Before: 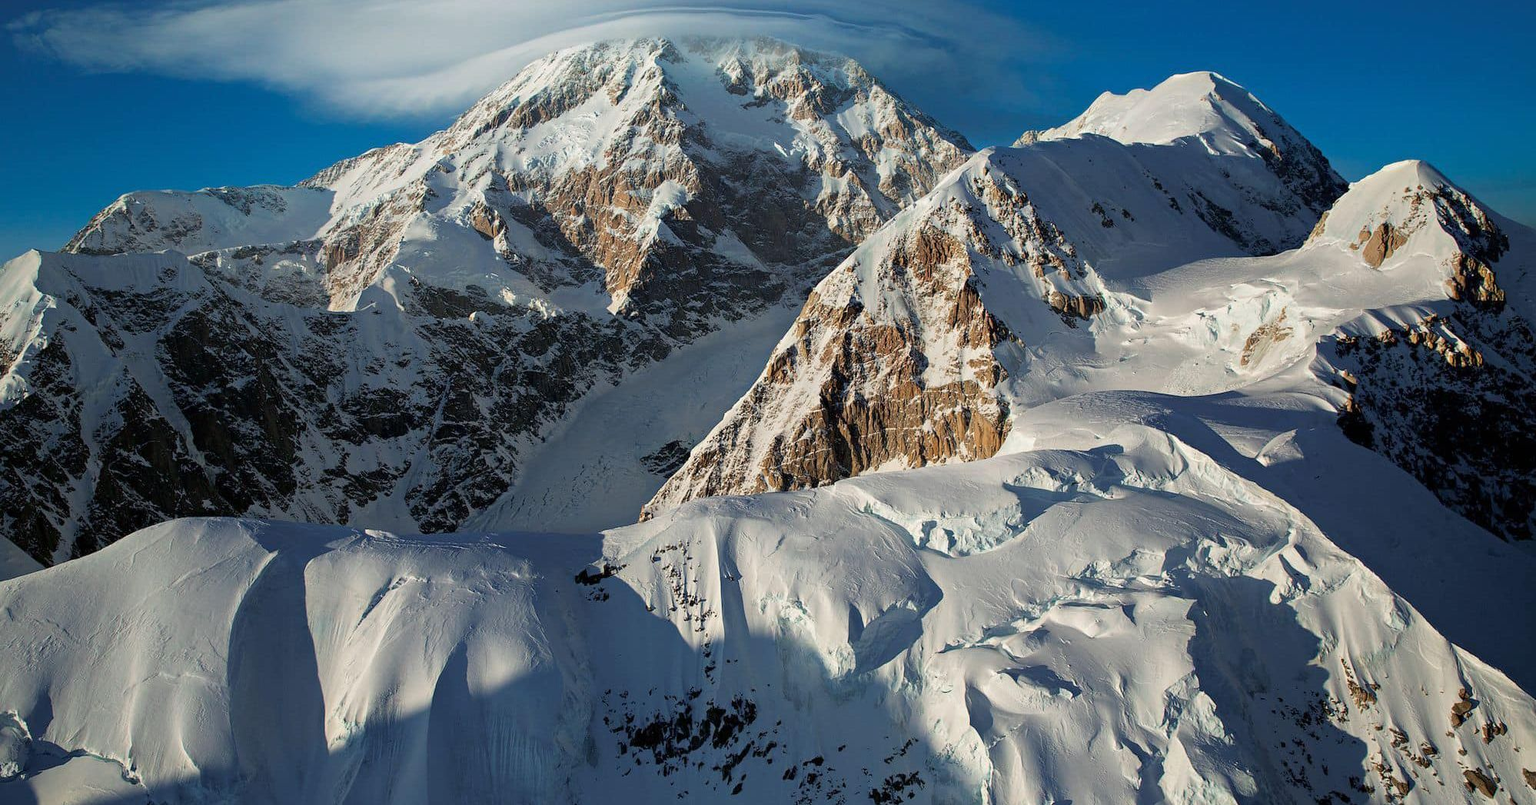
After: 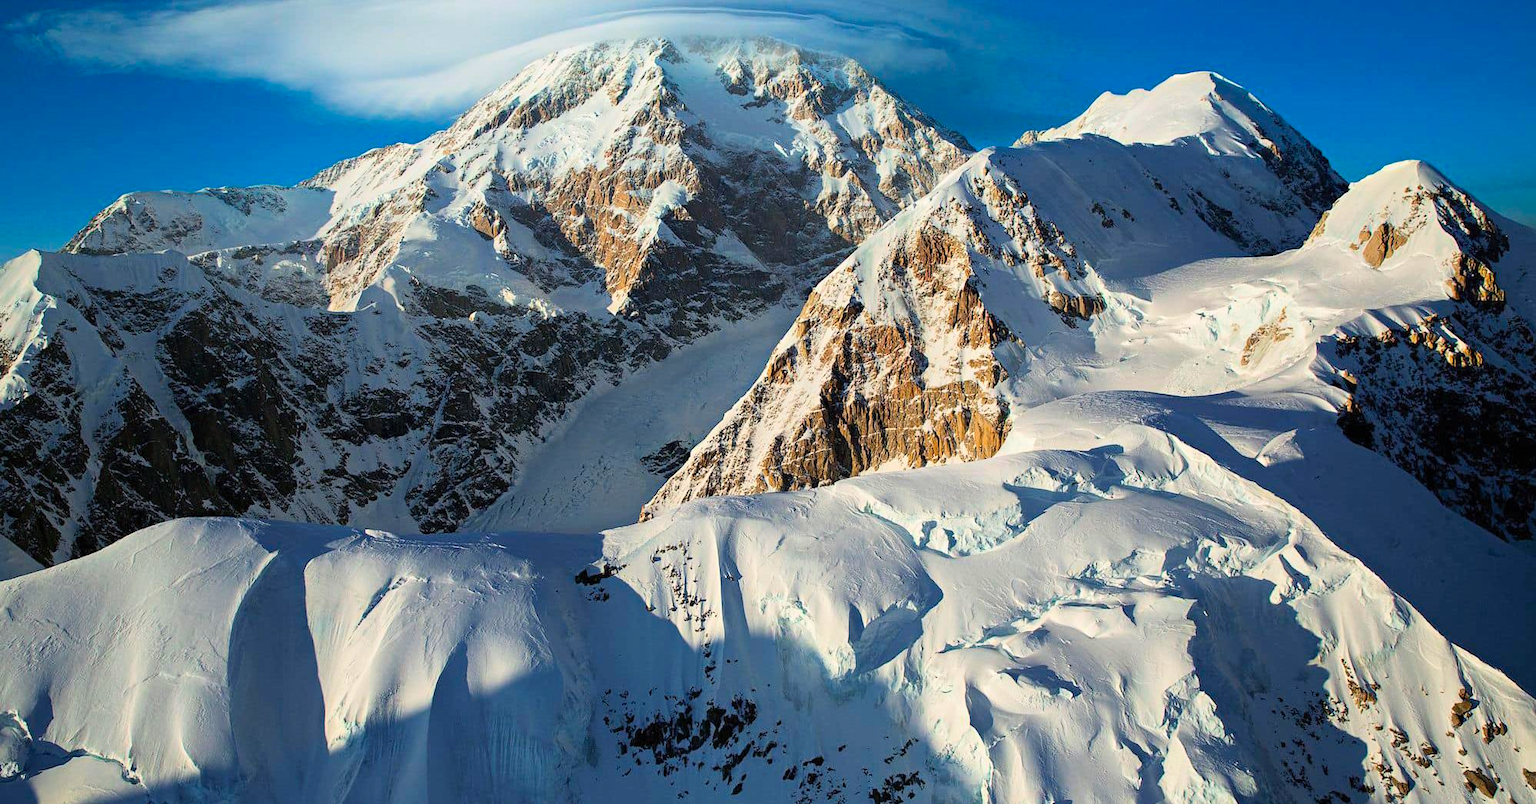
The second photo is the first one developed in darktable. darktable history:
contrast brightness saturation: contrast 0.2, brightness 0.15, saturation 0.14
color balance rgb: perceptual saturation grading › global saturation 20%, global vibrance 20%
